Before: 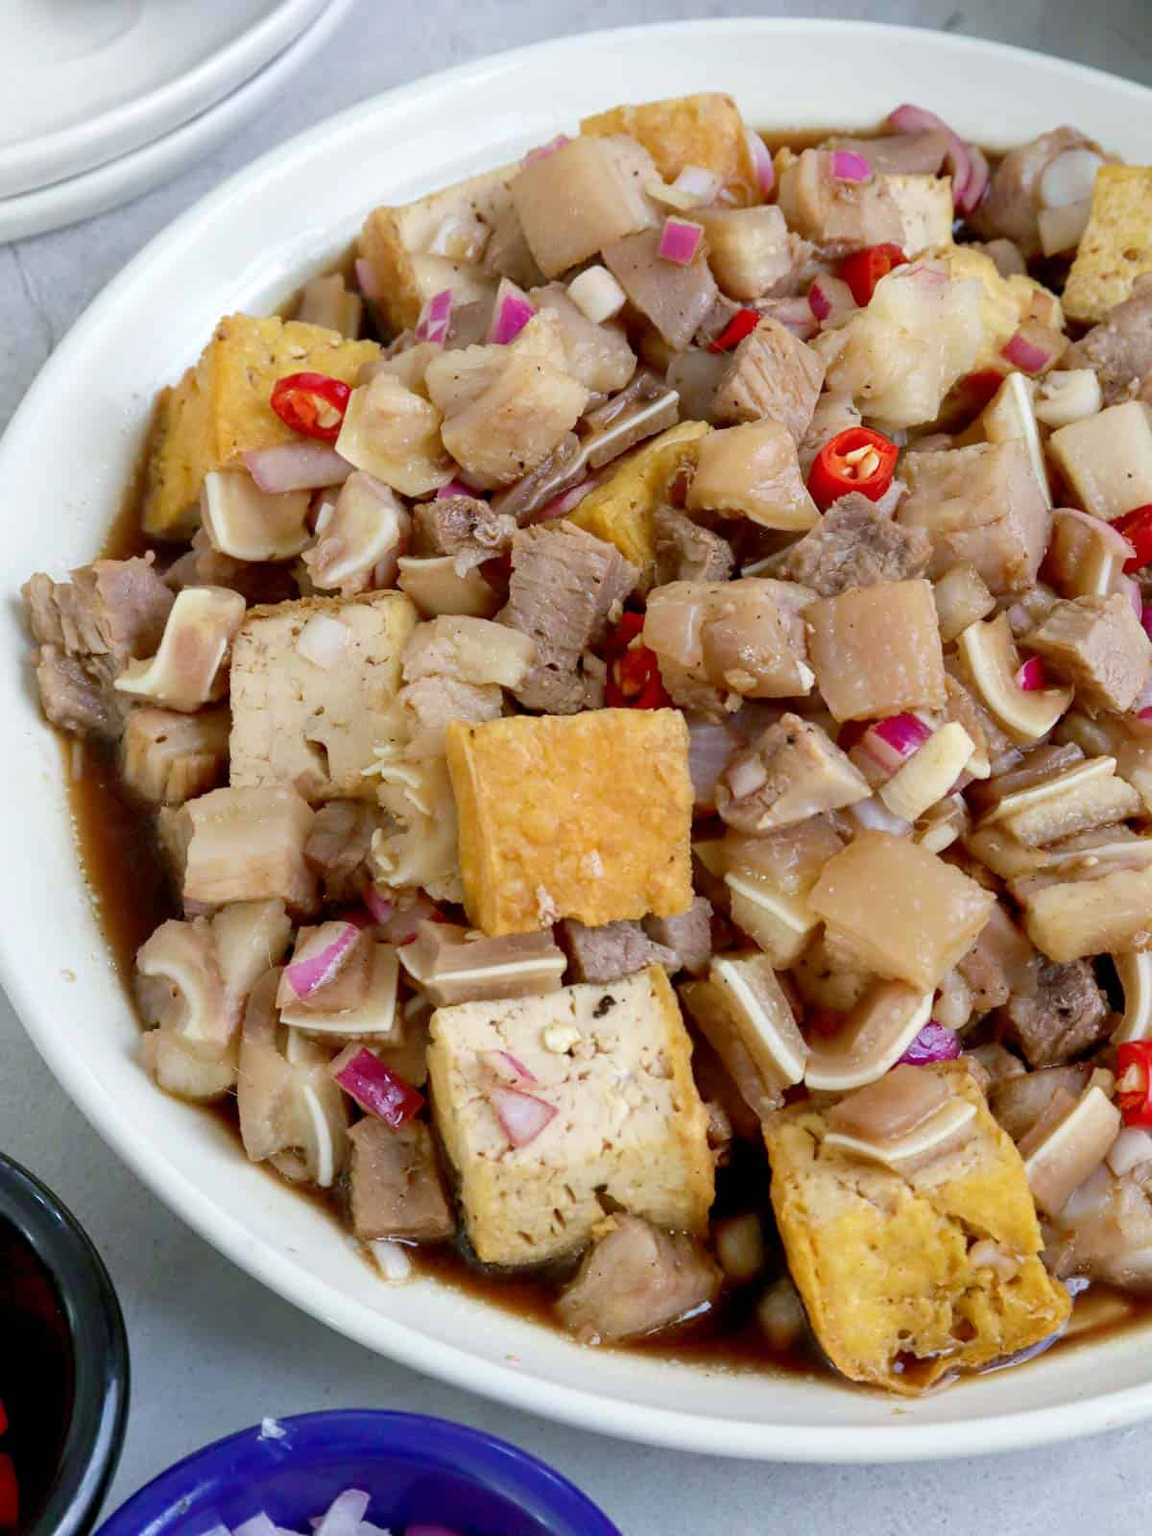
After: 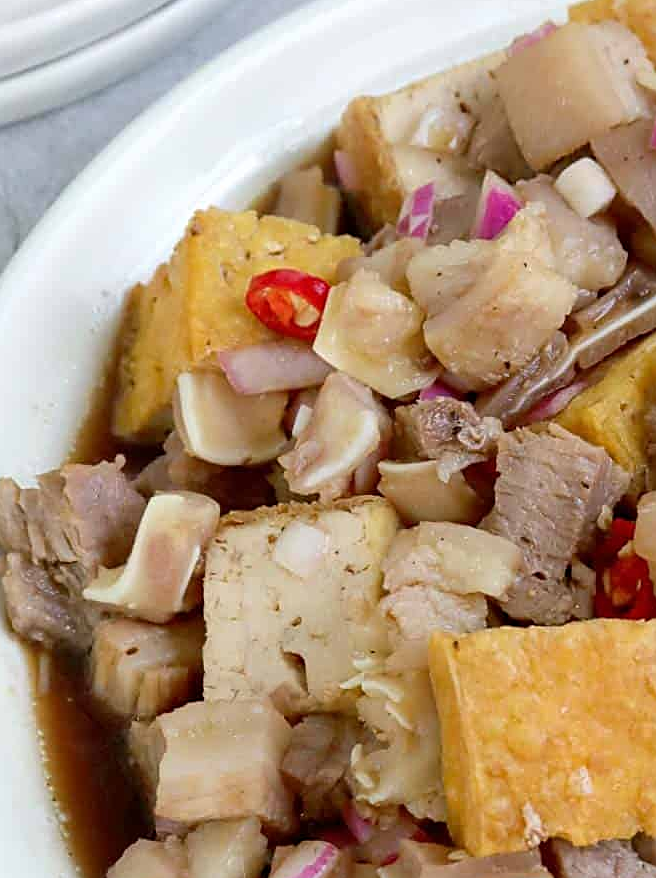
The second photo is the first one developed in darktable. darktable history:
white balance: emerald 1
sharpen: on, module defaults
crop and rotate: left 3.047%, top 7.509%, right 42.236%, bottom 37.598%
